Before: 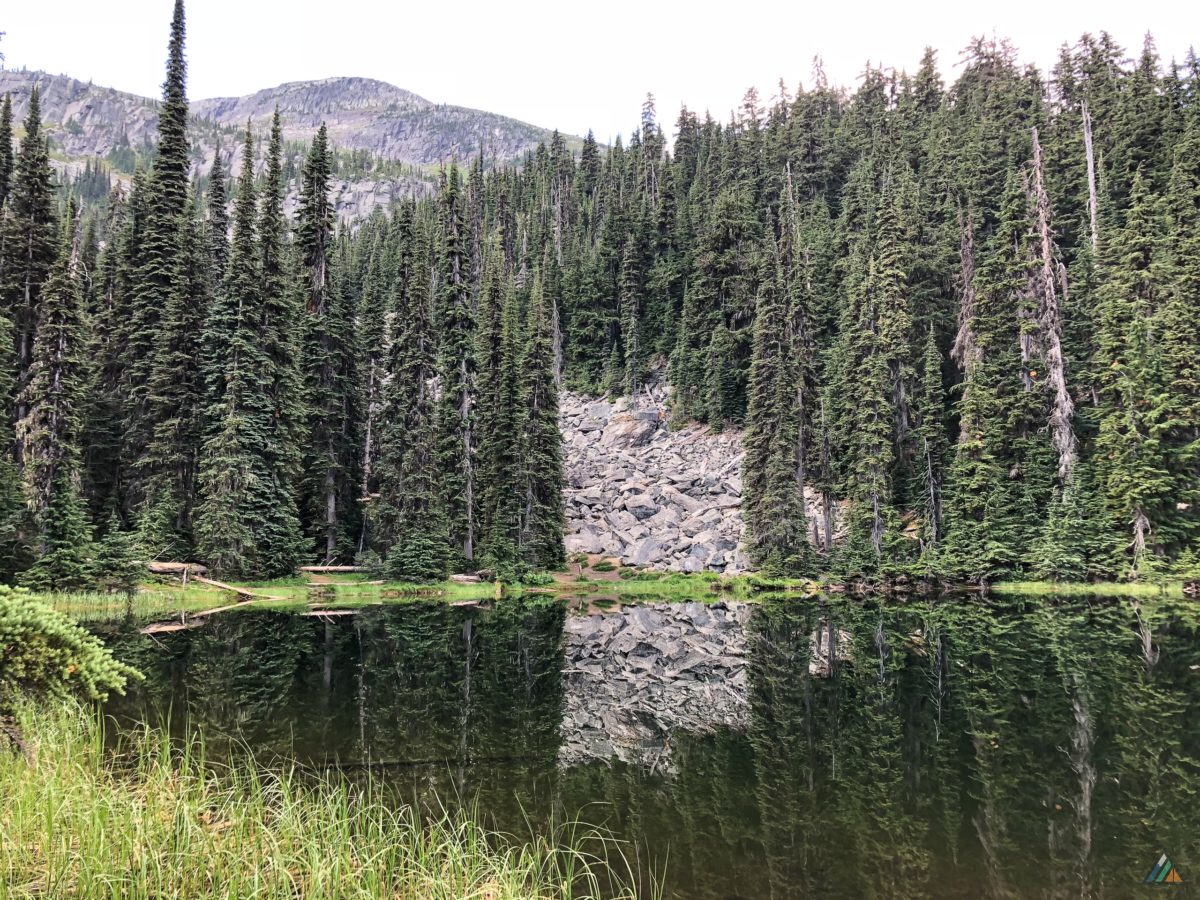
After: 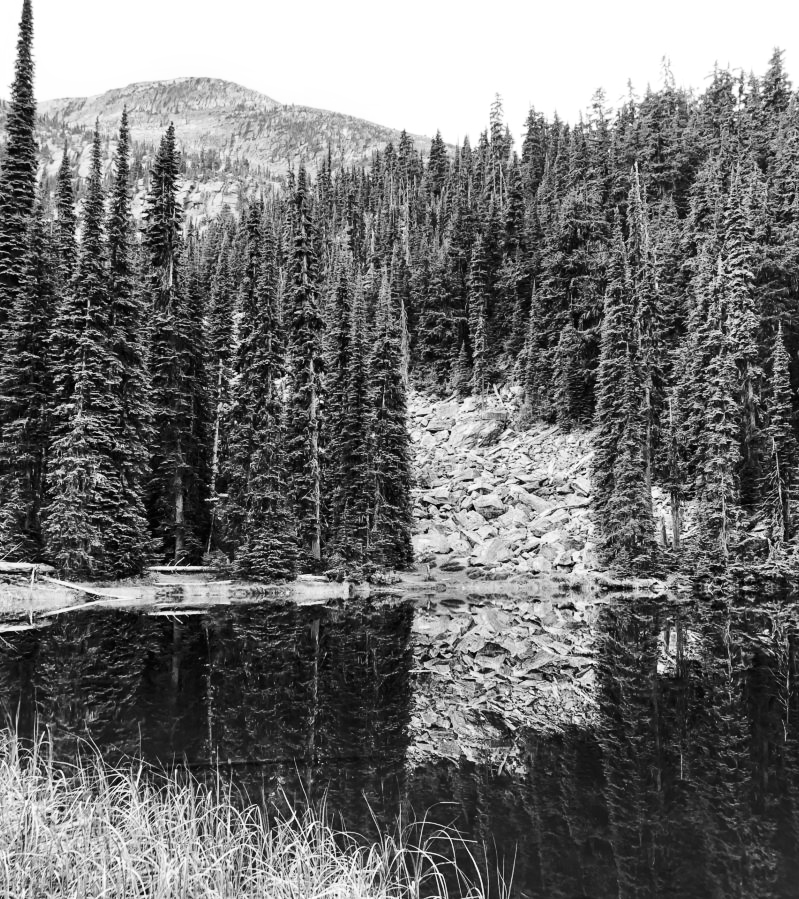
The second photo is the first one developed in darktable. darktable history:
levels: levels [0, 0.492, 0.984]
monochrome: a -6.99, b 35.61, size 1.4
crop and rotate: left 12.673%, right 20.66%
tone equalizer: -8 EV -1.84 EV, -7 EV -1.16 EV, -6 EV -1.62 EV, smoothing diameter 25%, edges refinement/feathering 10, preserve details guided filter
contrast brightness saturation: contrast 0.26, brightness 0.02, saturation 0.87
